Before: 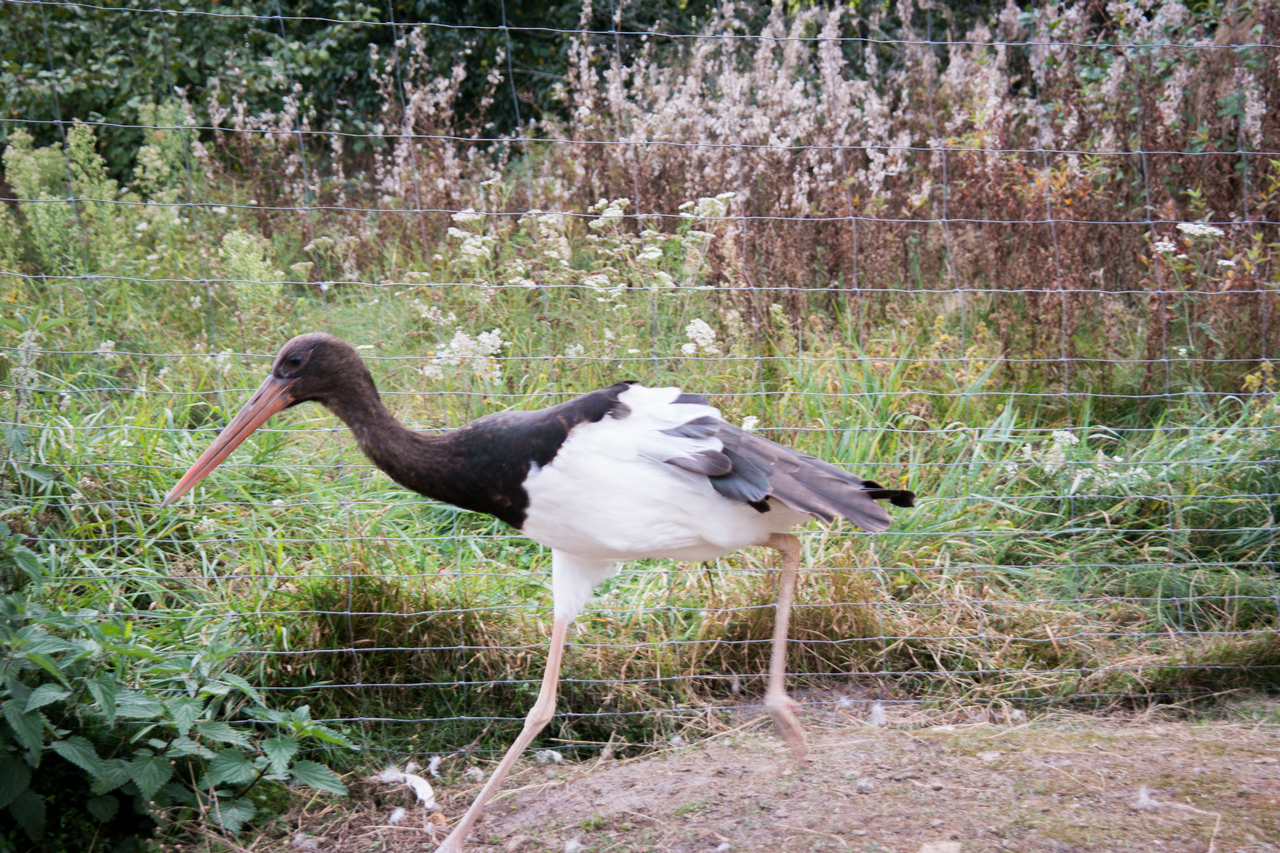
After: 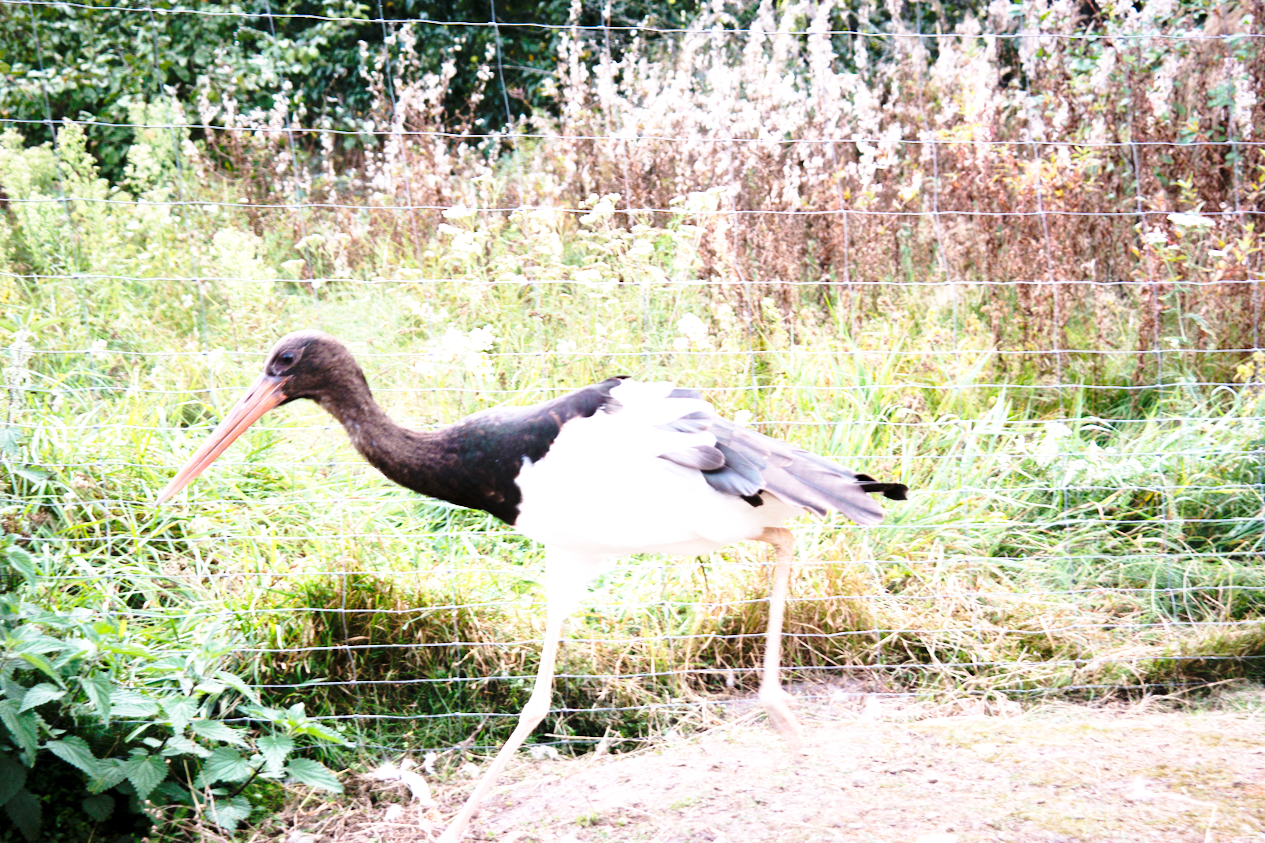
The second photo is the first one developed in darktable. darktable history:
exposure: exposure 0.785 EV, compensate highlight preservation false
rotate and perspective: rotation -0.45°, automatic cropping original format, crop left 0.008, crop right 0.992, crop top 0.012, crop bottom 0.988
base curve: curves: ch0 [(0, 0) (0.036, 0.037) (0.121, 0.228) (0.46, 0.76) (0.859, 0.983) (1, 1)], preserve colors none
